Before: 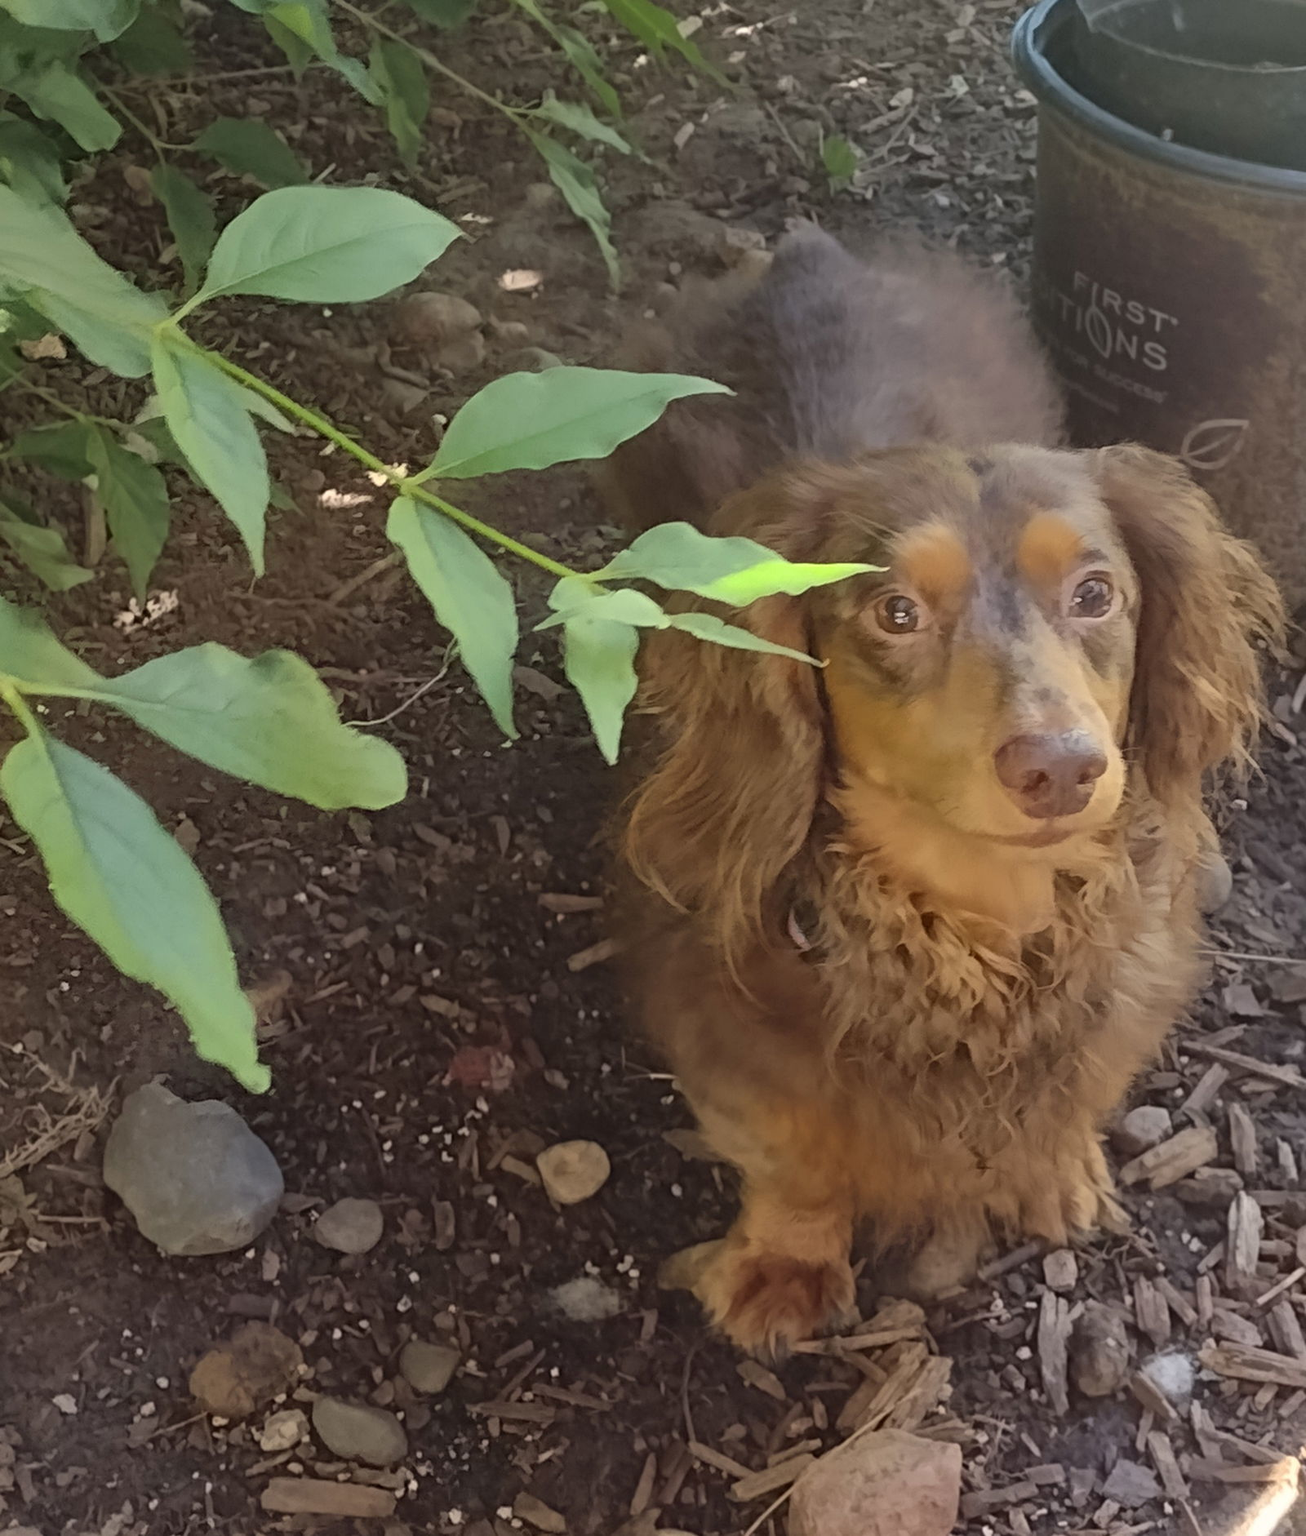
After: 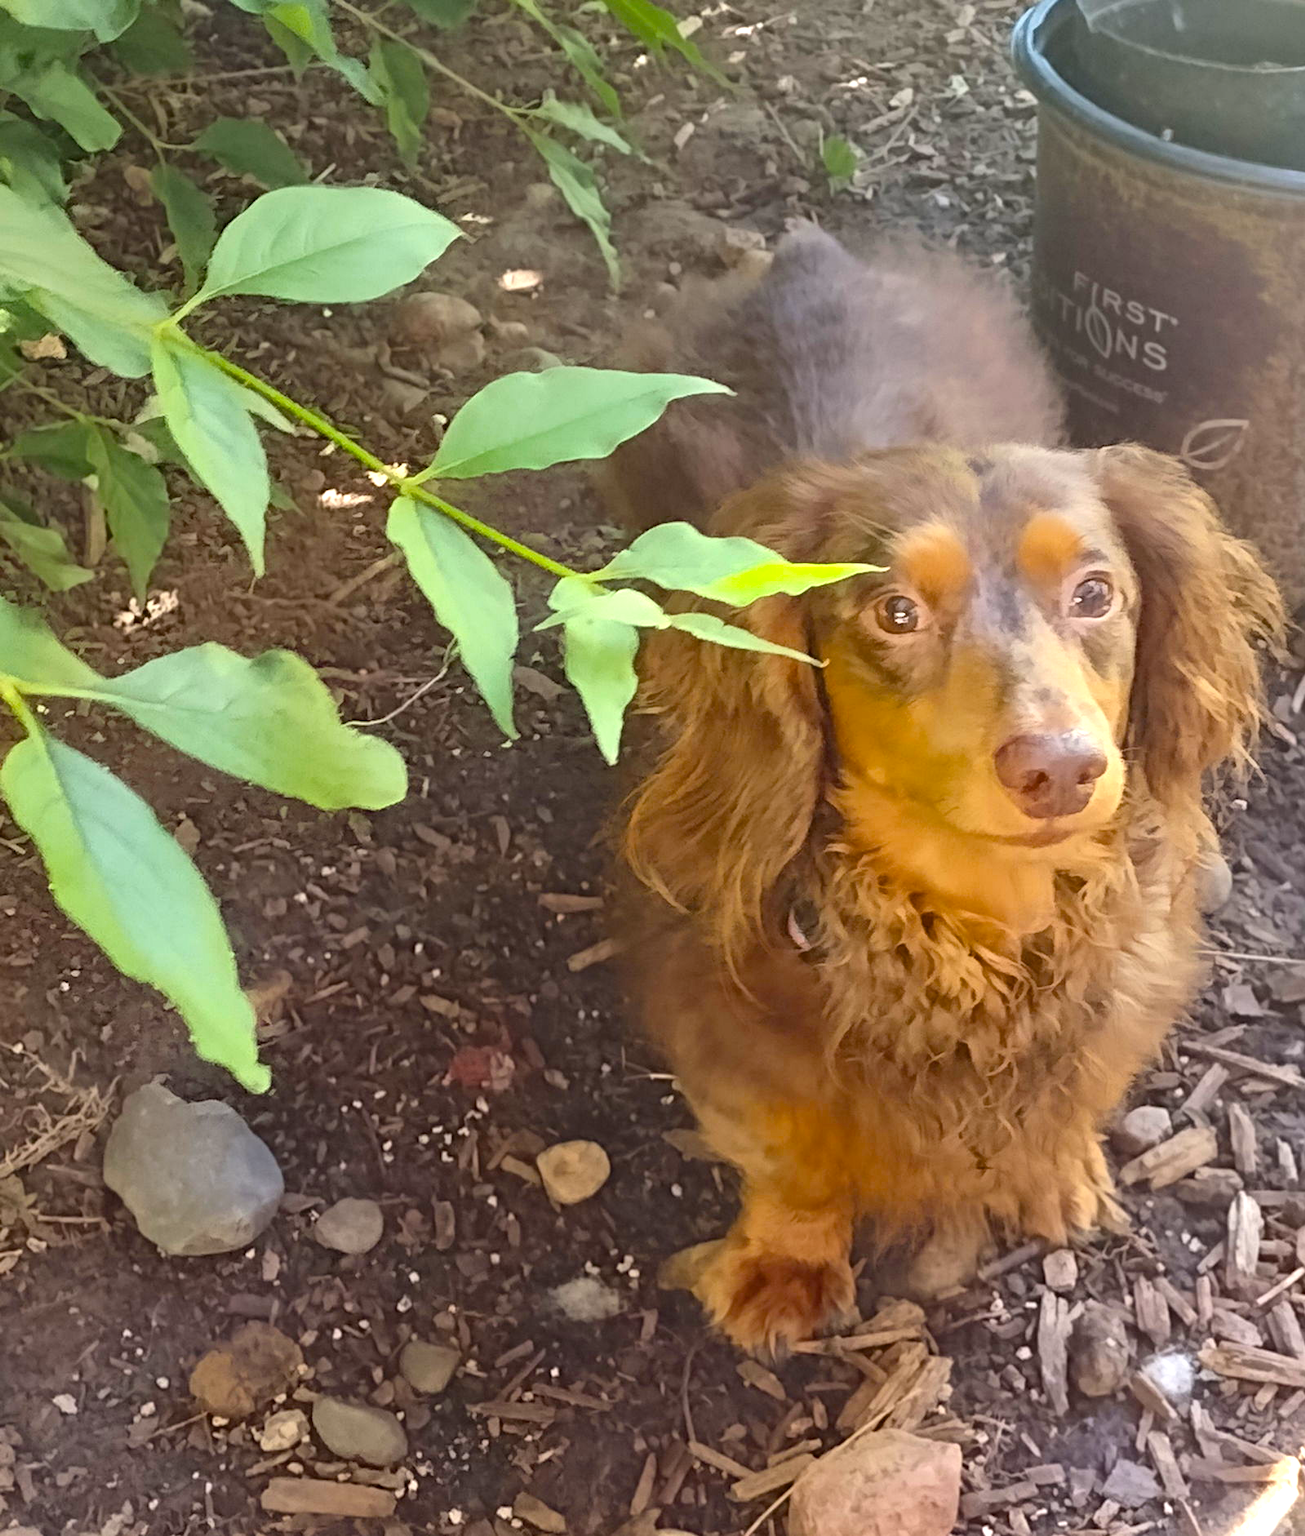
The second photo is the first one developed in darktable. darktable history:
color balance rgb: power › hue 328.49°, perceptual saturation grading › global saturation 19.804%, global vibrance 6.789%, saturation formula JzAzBz (2021)
exposure: exposure 1 EV, compensate exposure bias true, compensate highlight preservation false
